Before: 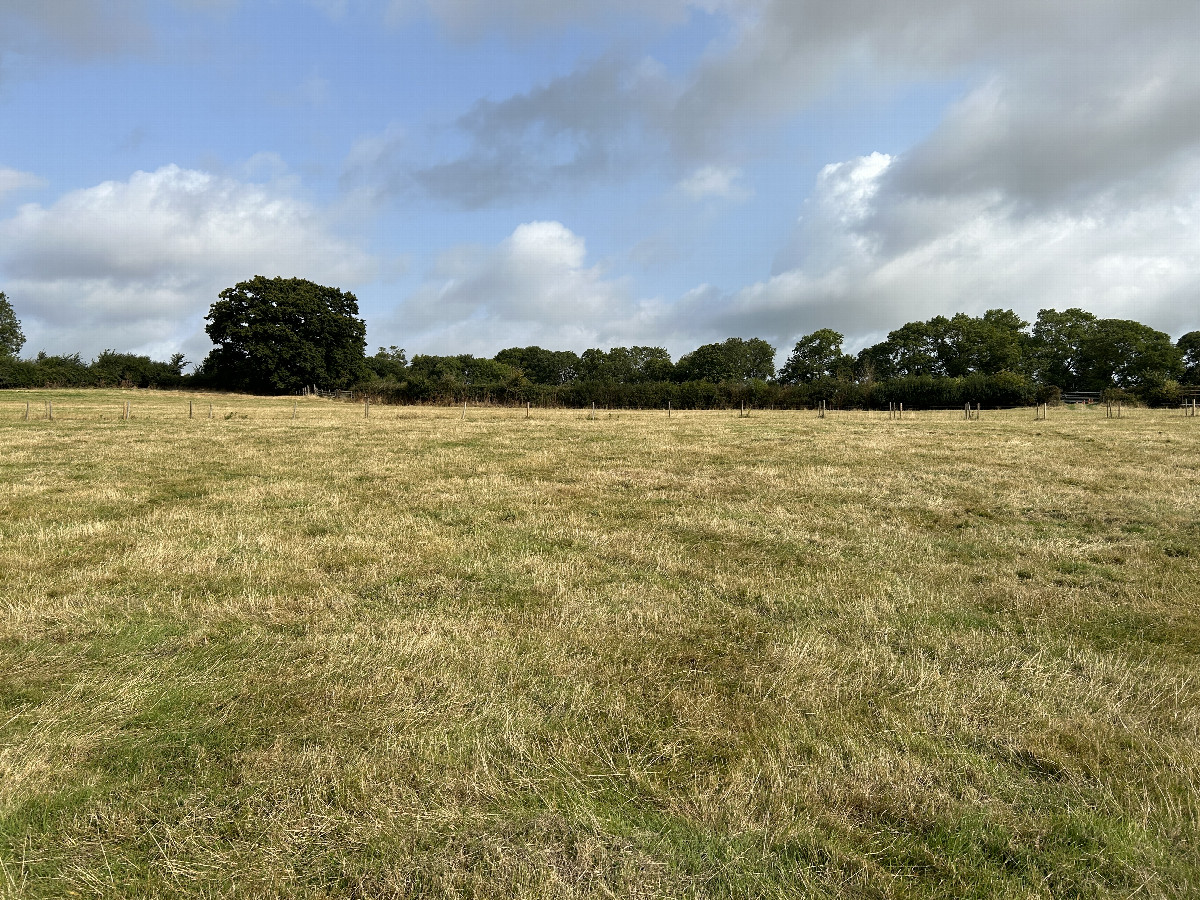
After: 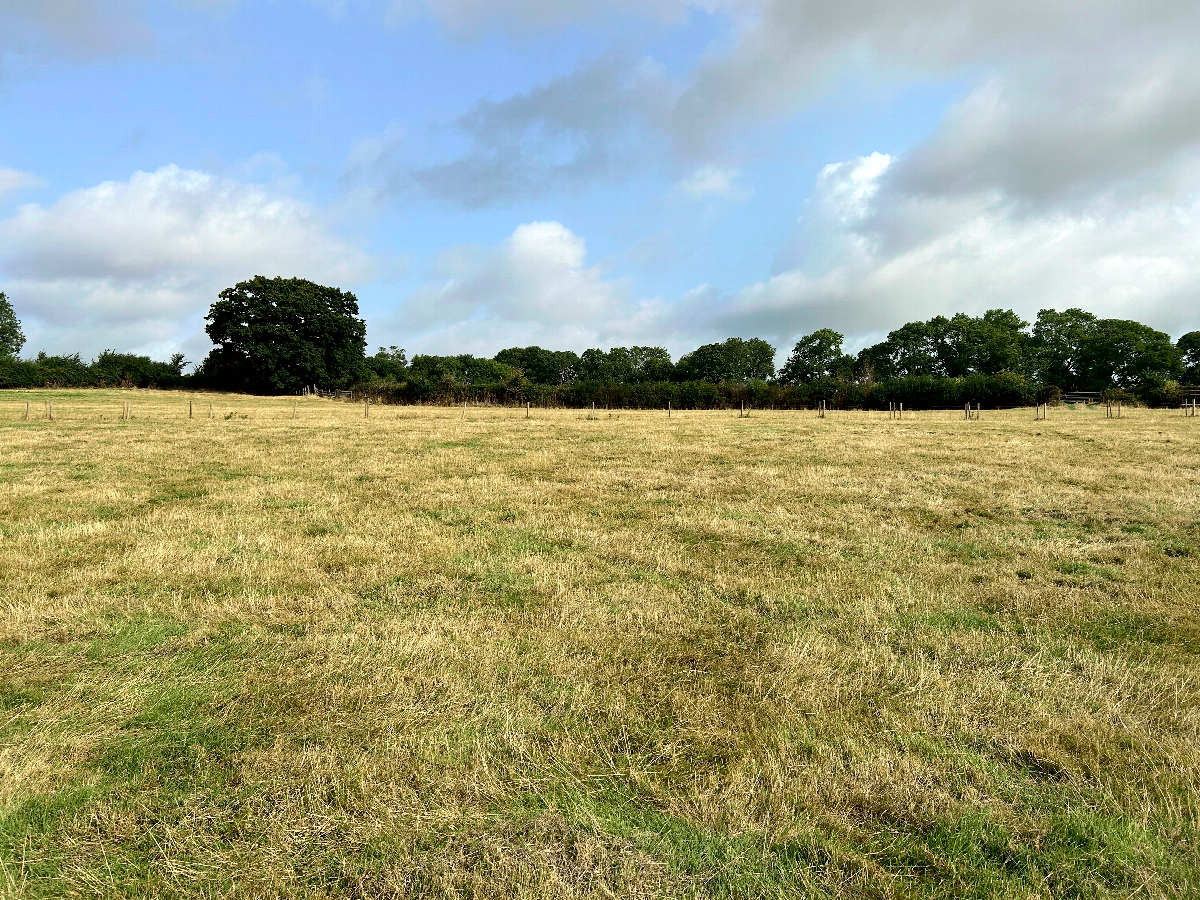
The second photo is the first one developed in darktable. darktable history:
exposure: black level correction 0.001, exposure 0.296 EV, compensate exposure bias true, compensate highlight preservation false
tone curve: curves: ch0 [(0, 0) (0.068, 0.031) (0.175, 0.132) (0.337, 0.304) (0.498, 0.511) (0.748, 0.762) (0.993, 0.954)]; ch1 [(0, 0) (0.294, 0.184) (0.359, 0.34) (0.362, 0.35) (0.43, 0.41) (0.476, 0.457) (0.499, 0.5) (0.529, 0.523) (0.677, 0.762) (1, 1)]; ch2 [(0, 0) (0.431, 0.419) (0.495, 0.502) (0.524, 0.534) (0.557, 0.56) (0.634, 0.654) (0.728, 0.722) (1, 1)], color space Lab, independent channels, preserve colors none
